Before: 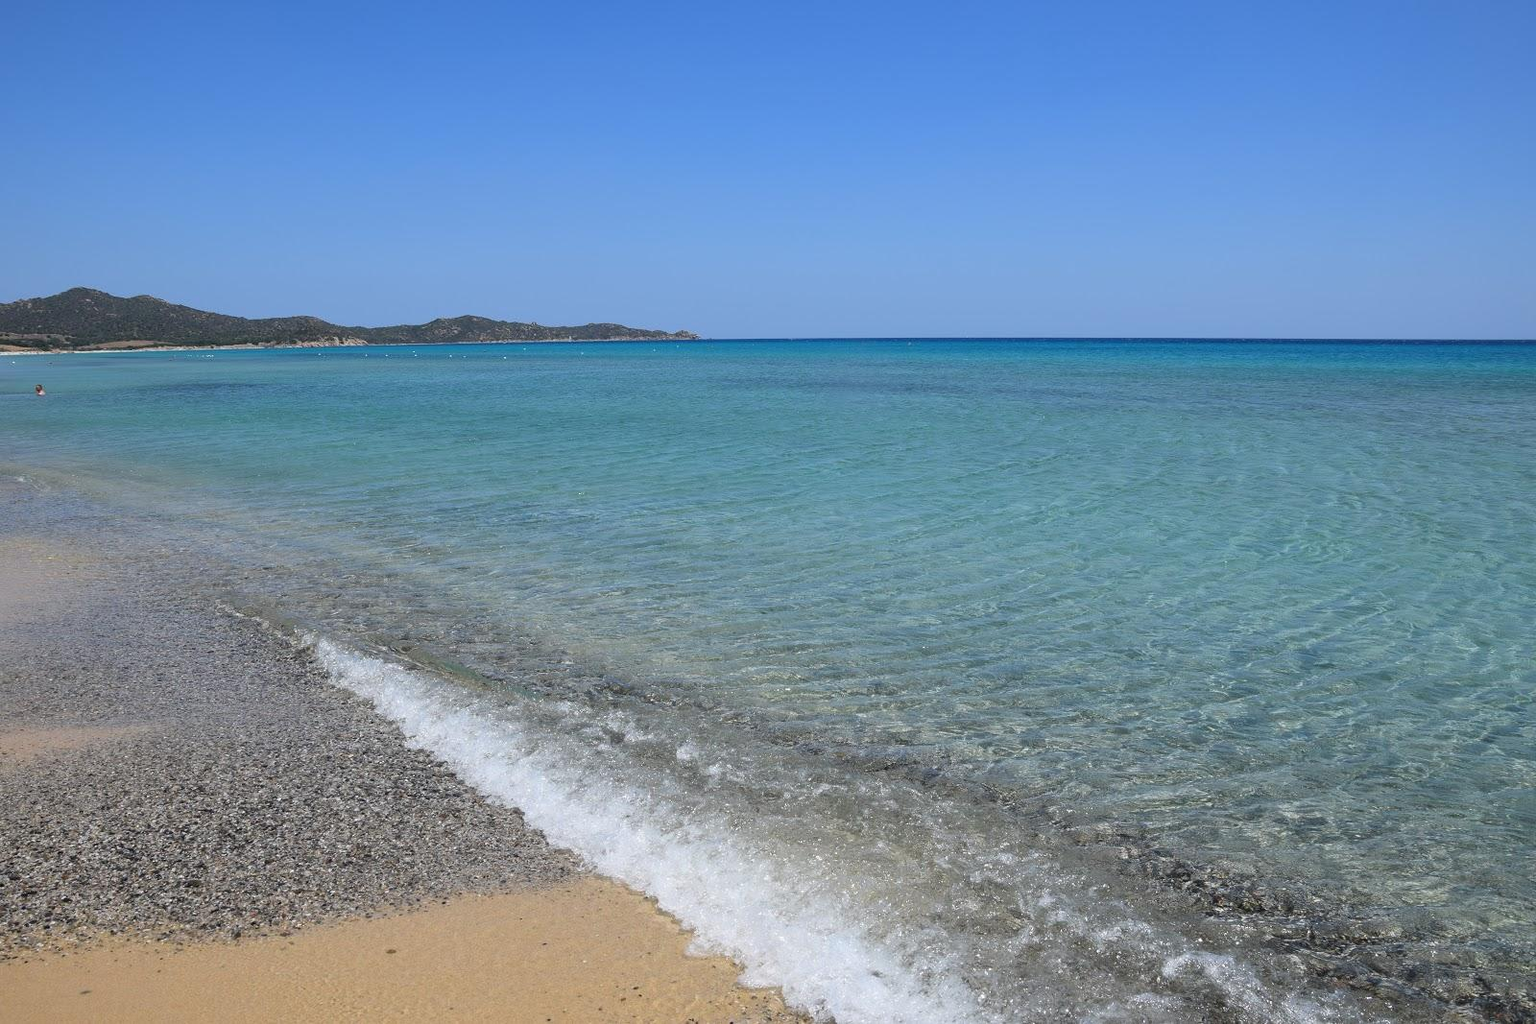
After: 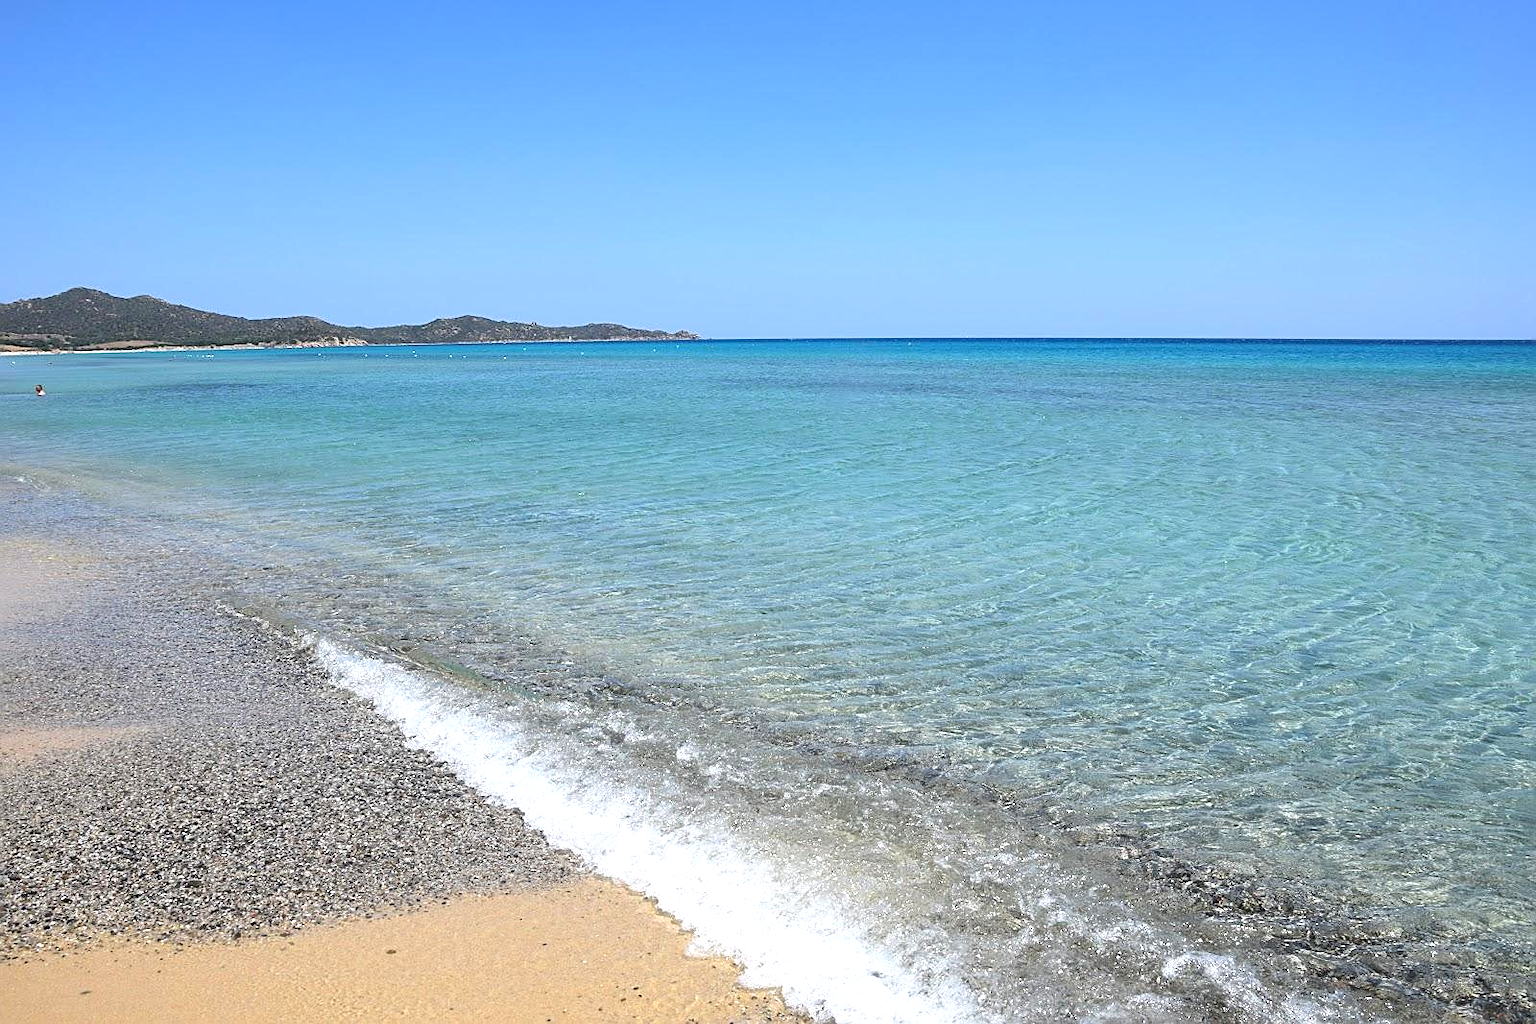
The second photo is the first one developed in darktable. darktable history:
sharpen: on, module defaults
exposure: exposure 0.751 EV, compensate highlight preservation false
